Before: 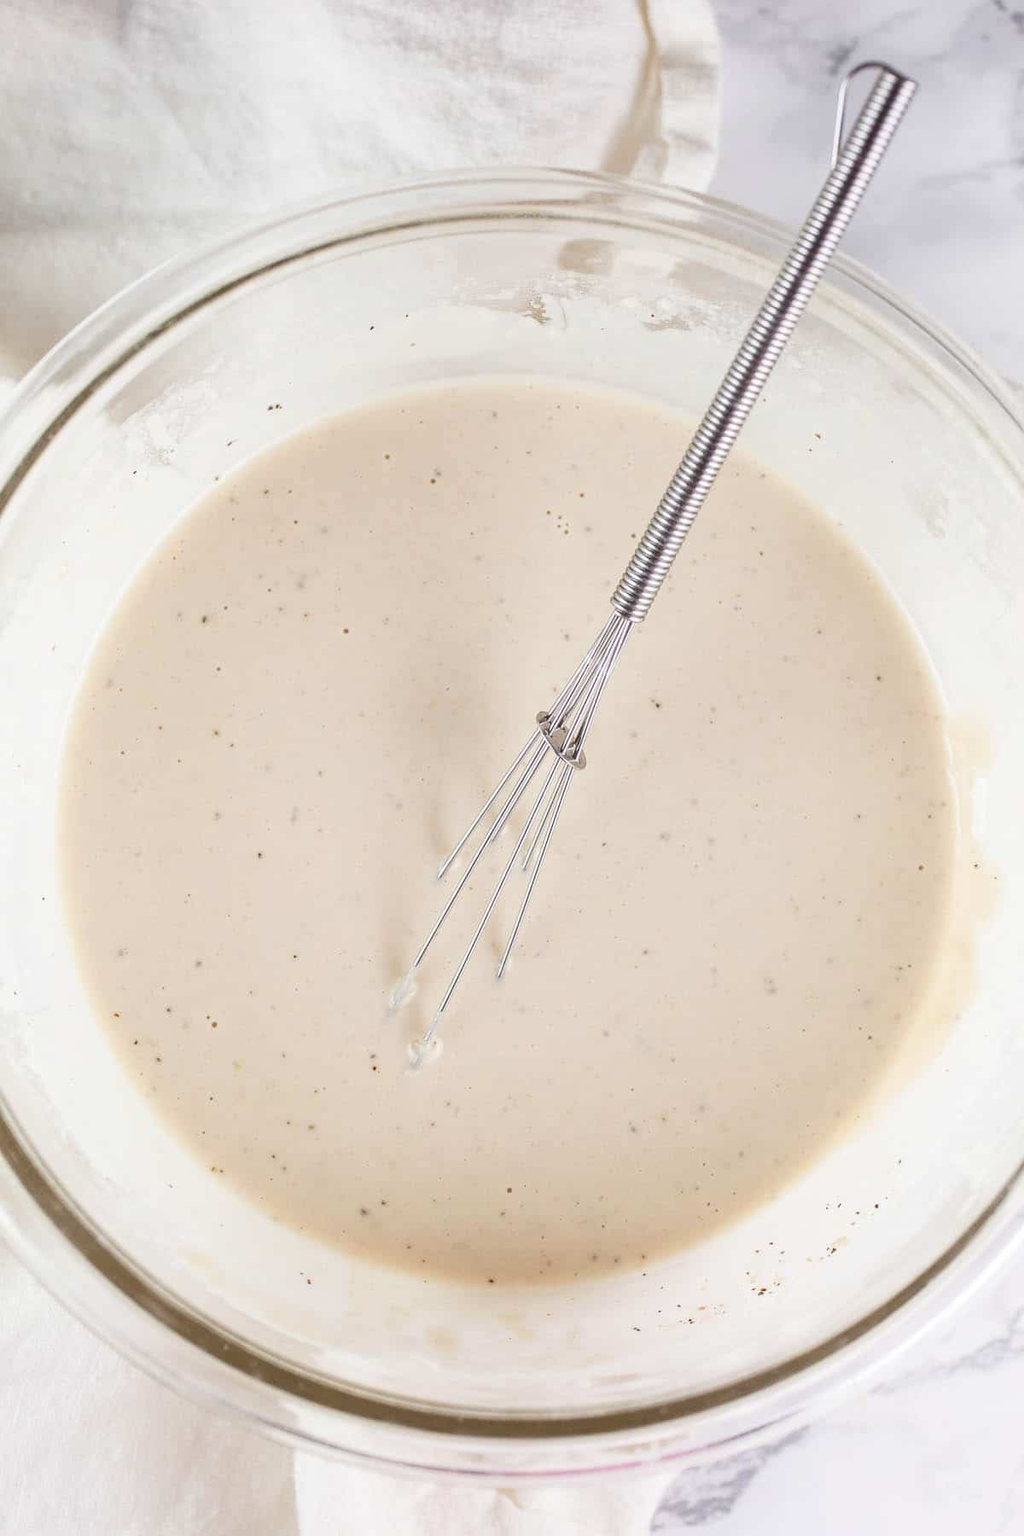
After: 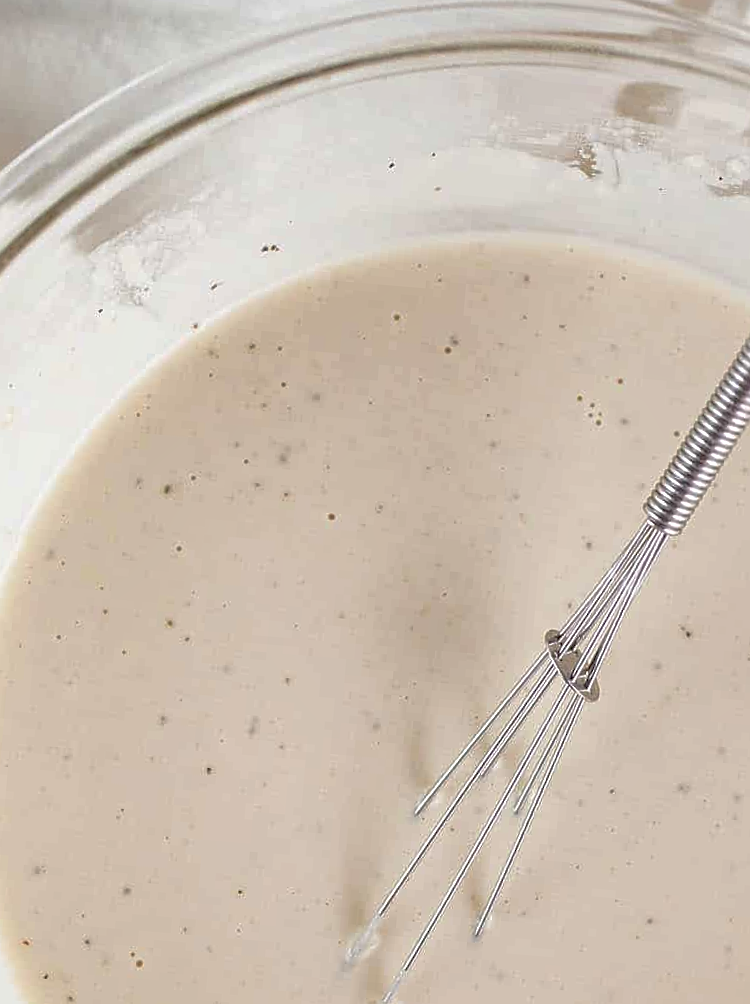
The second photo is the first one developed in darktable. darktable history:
crop and rotate: angle -4.8°, left 2.131%, top 6.849%, right 27.67%, bottom 30.51%
sharpen: on, module defaults
shadows and highlights: on, module defaults
